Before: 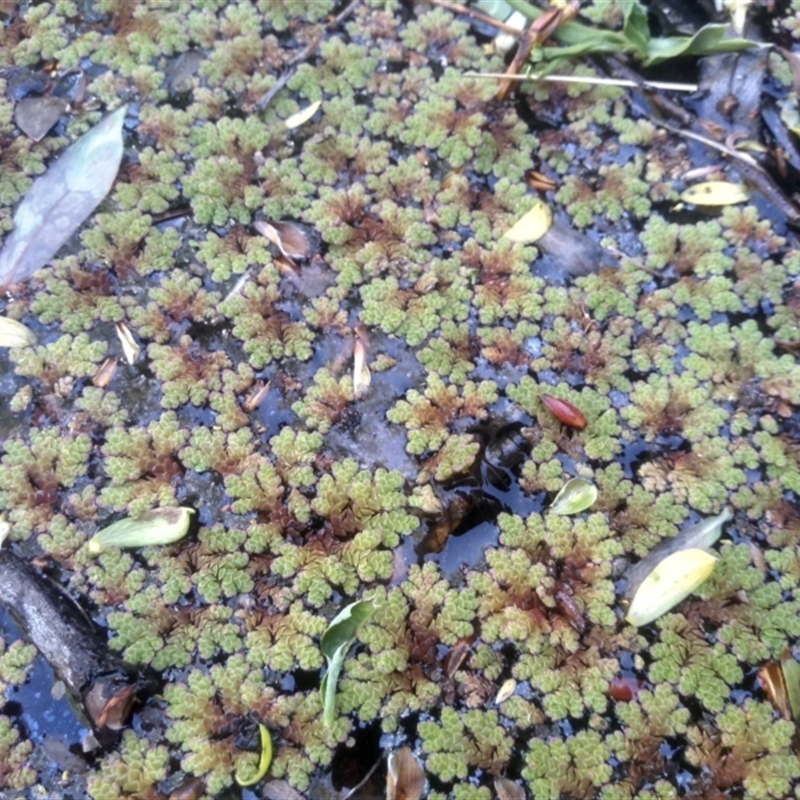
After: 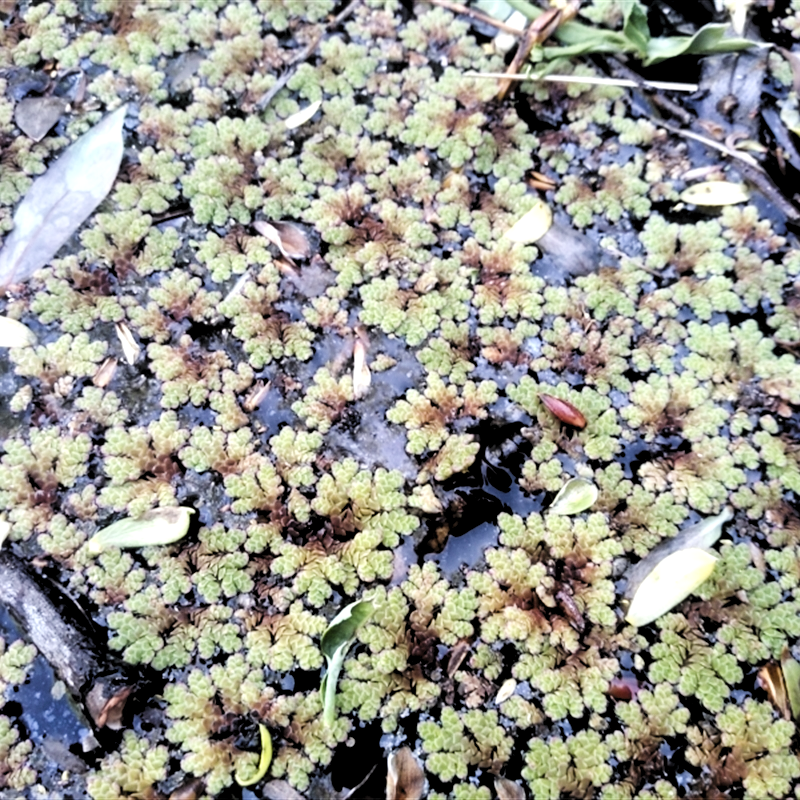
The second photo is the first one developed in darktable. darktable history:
levels: levels [0.129, 0.519, 0.867]
filmic rgb: black relative exposure -7.65 EV, white relative exposure 4.56 EV, hardness 3.61
tone curve: curves: ch0 [(0, 0) (0.004, 0.001) (0.133, 0.112) (0.325, 0.362) (0.832, 0.893) (1, 1)], preserve colors none
sharpen: amount 0.202
